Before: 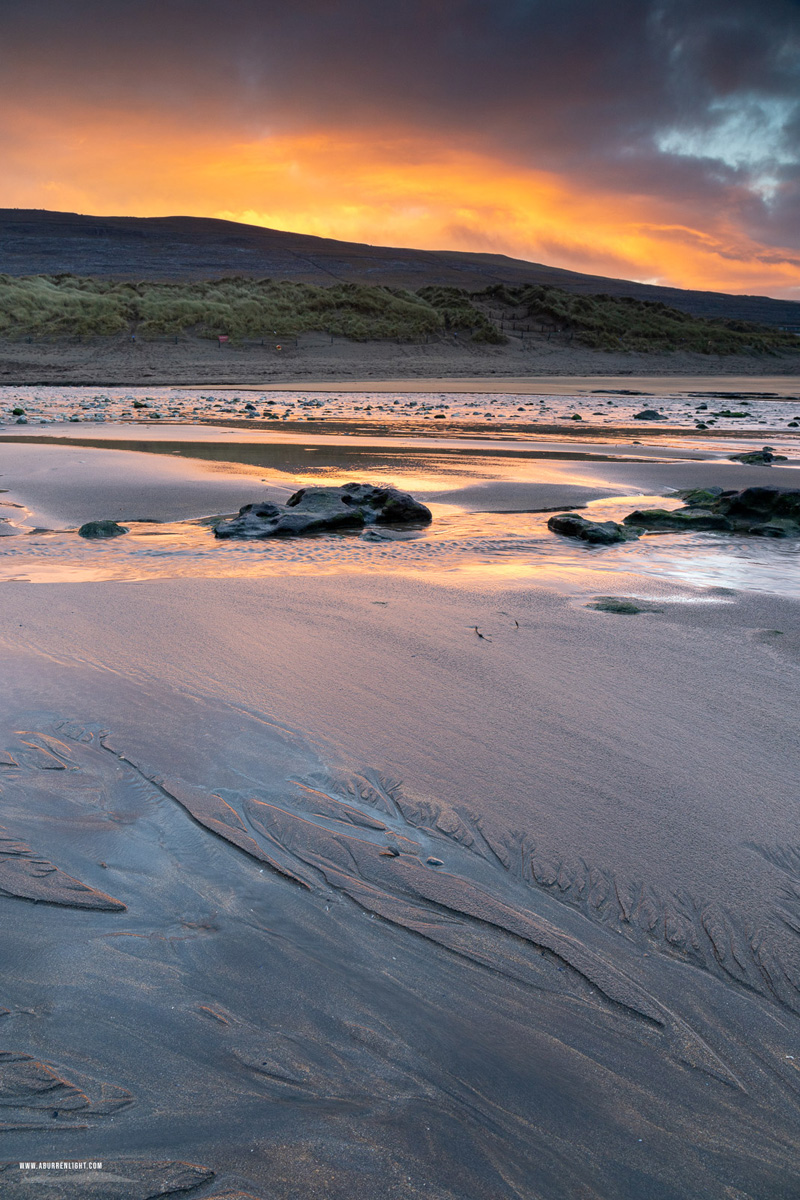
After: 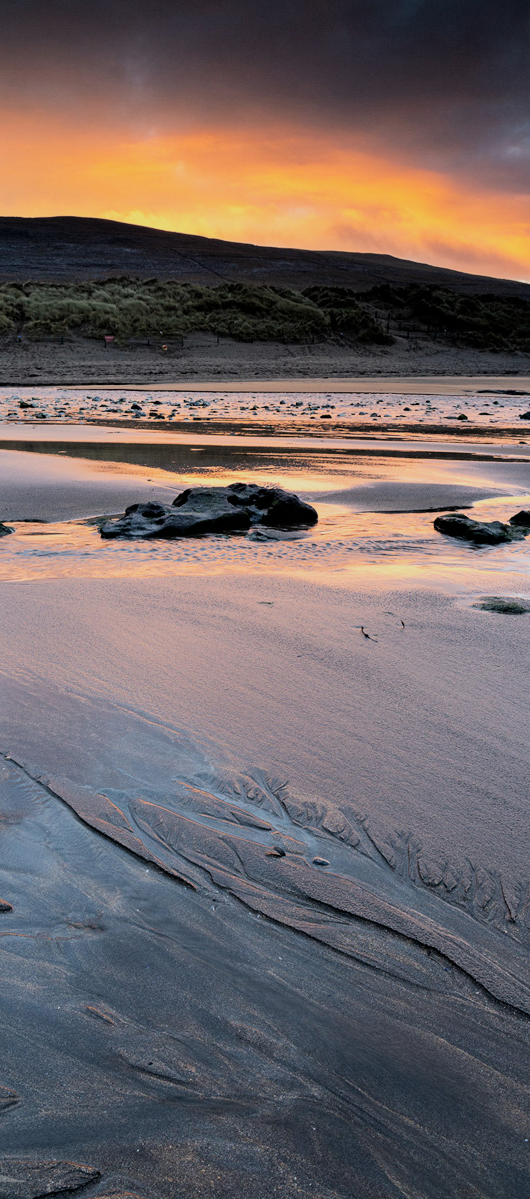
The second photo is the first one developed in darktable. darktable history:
crop and rotate: left 14.294%, right 19.363%
filmic rgb: black relative exposure -5.1 EV, white relative exposure 3.96 EV, threshold 3 EV, hardness 2.89, contrast 1.301, enable highlight reconstruction true
